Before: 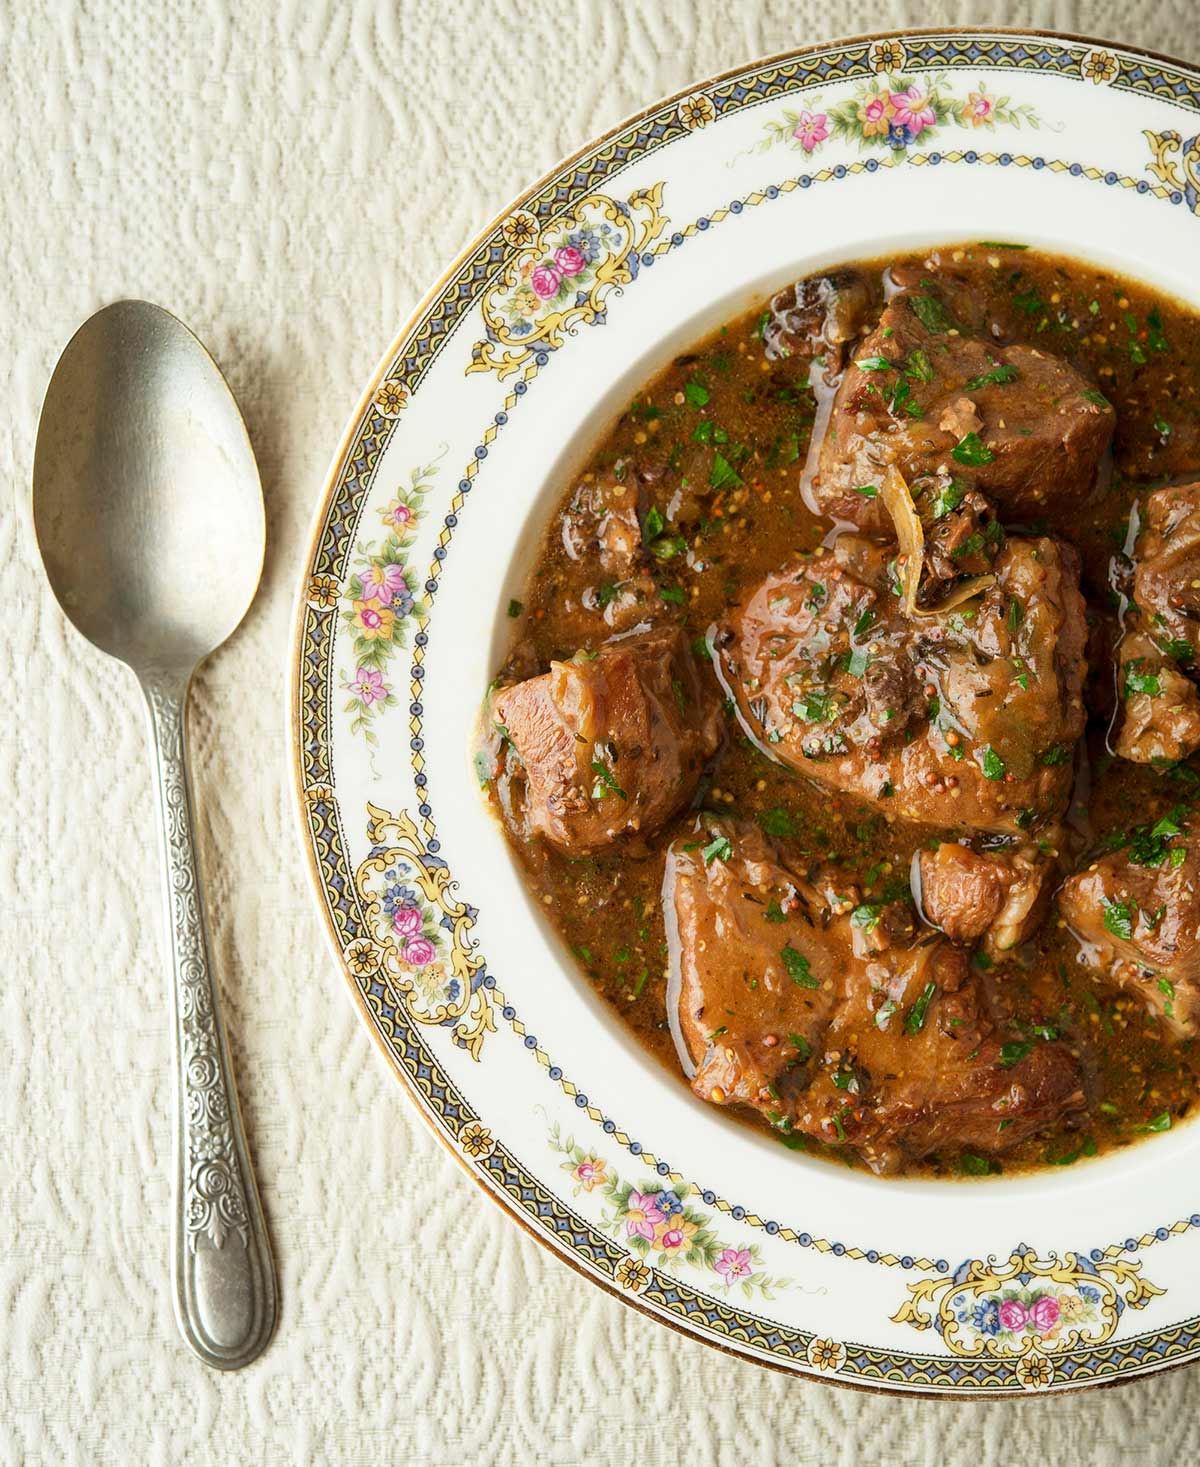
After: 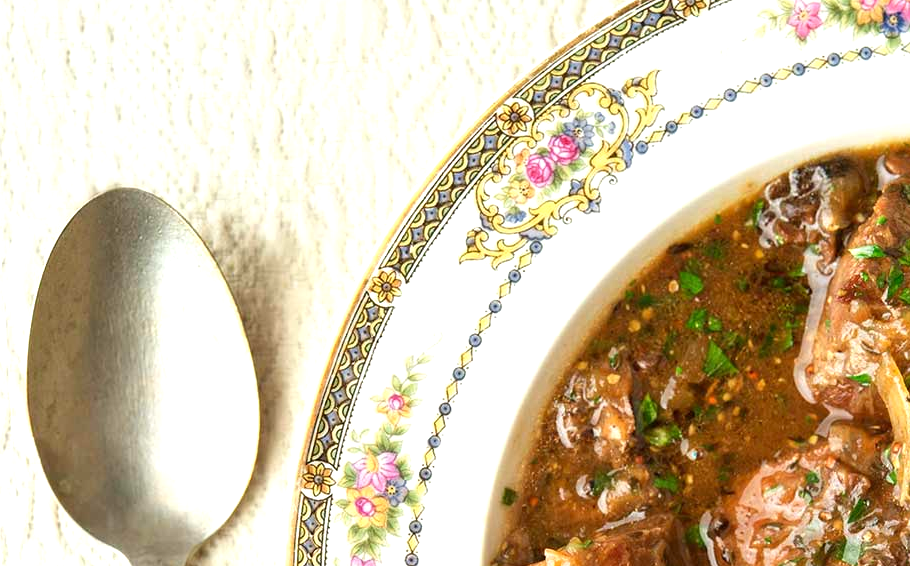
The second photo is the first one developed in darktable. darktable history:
crop: left 0.573%, top 7.646%, right 23.56%, bottom 53.732%
exposure: exposure 0.6 EV, compensate exposure bias true, compensate highlight preservation false
